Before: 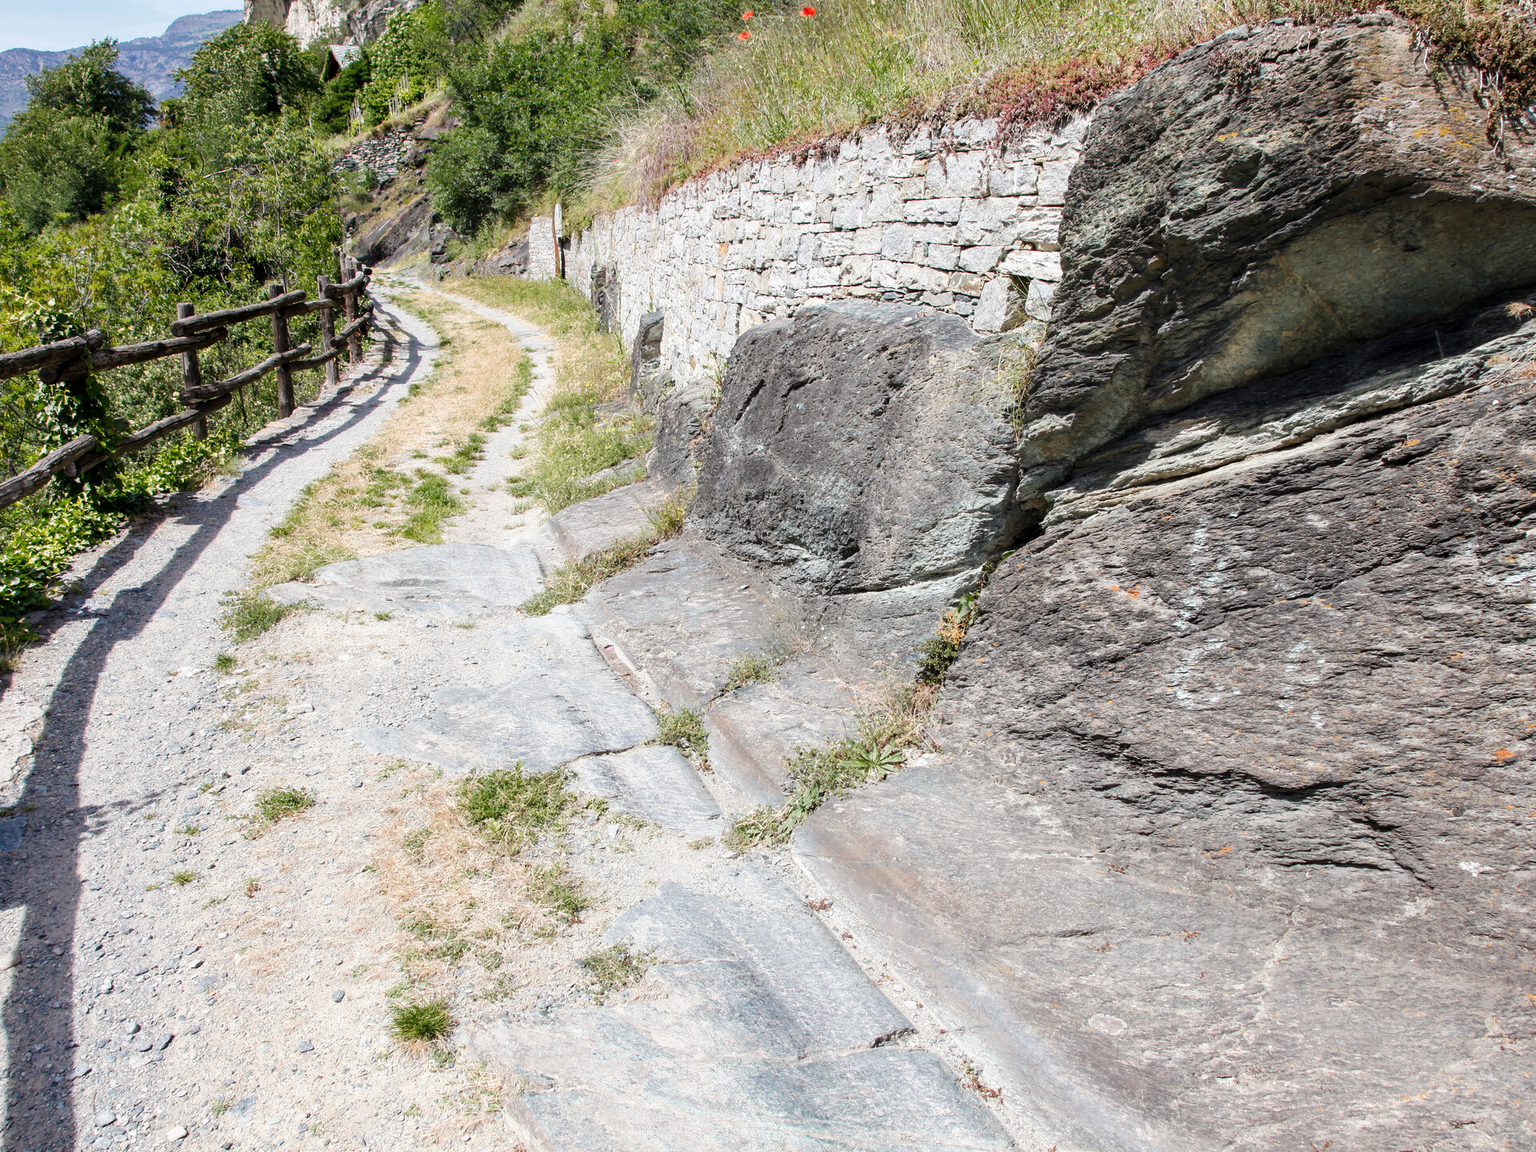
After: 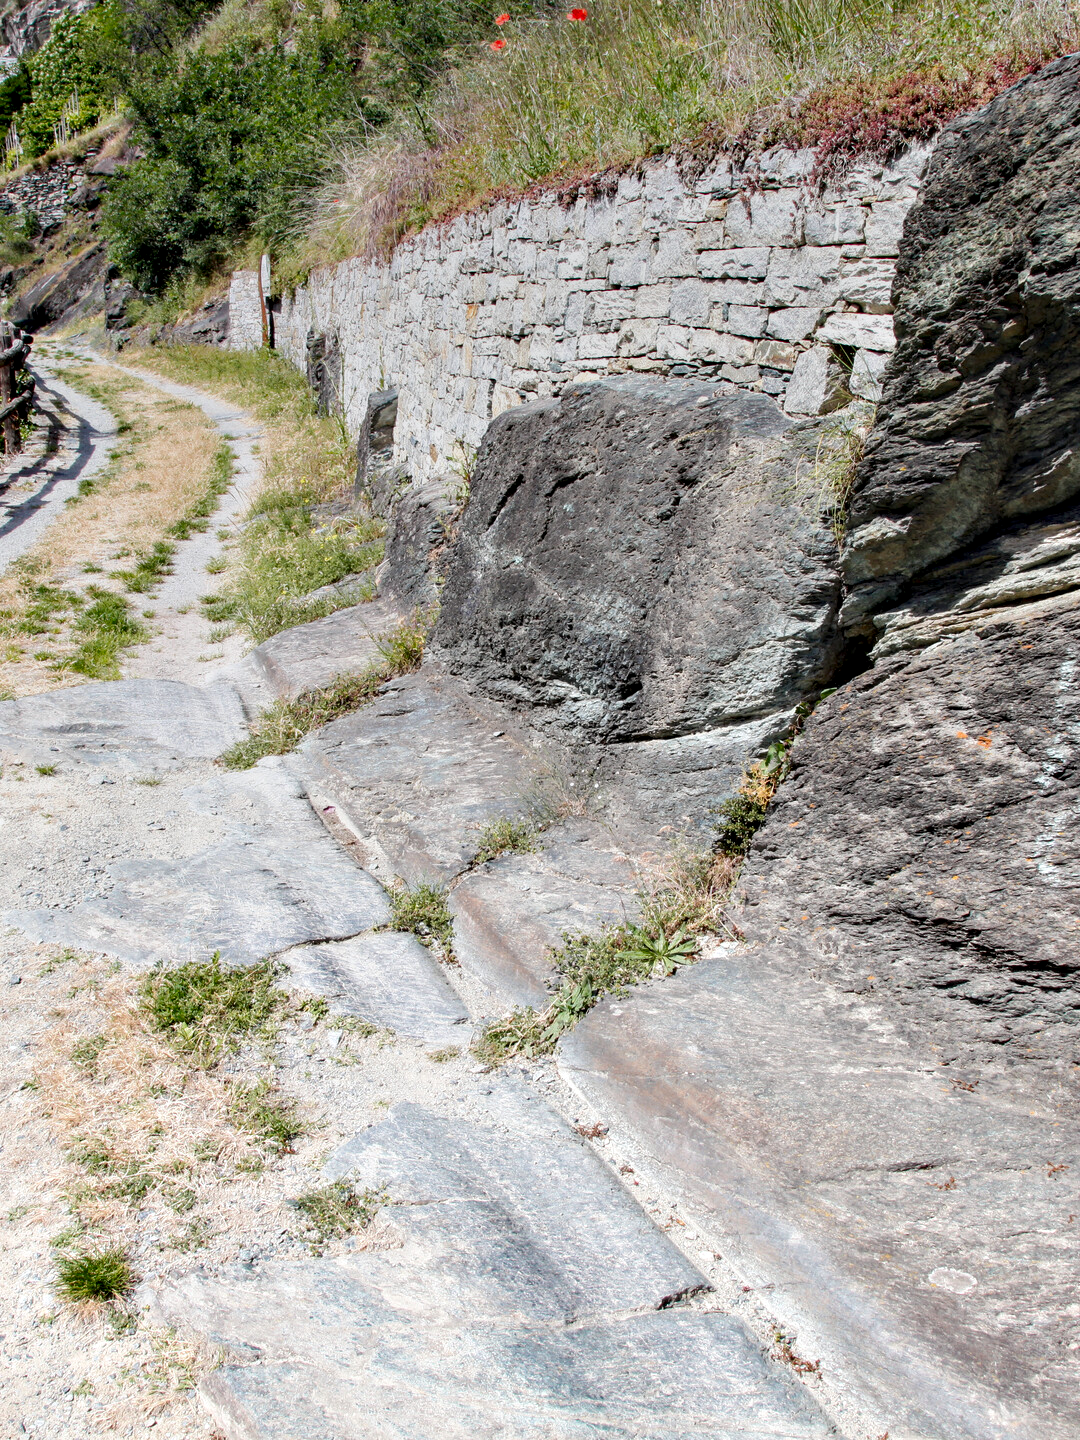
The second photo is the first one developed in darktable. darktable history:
contrast equalizer: octaves 7, y [[0.528, 0.548, 0.563, 0.562, 0.546, 0.526], [0.55 ×6], [0 ×6], [0 ×6], [0 ×6]]
crop and rotate: left 22.516%, right 21.234%
graduated density: on, module defaults
